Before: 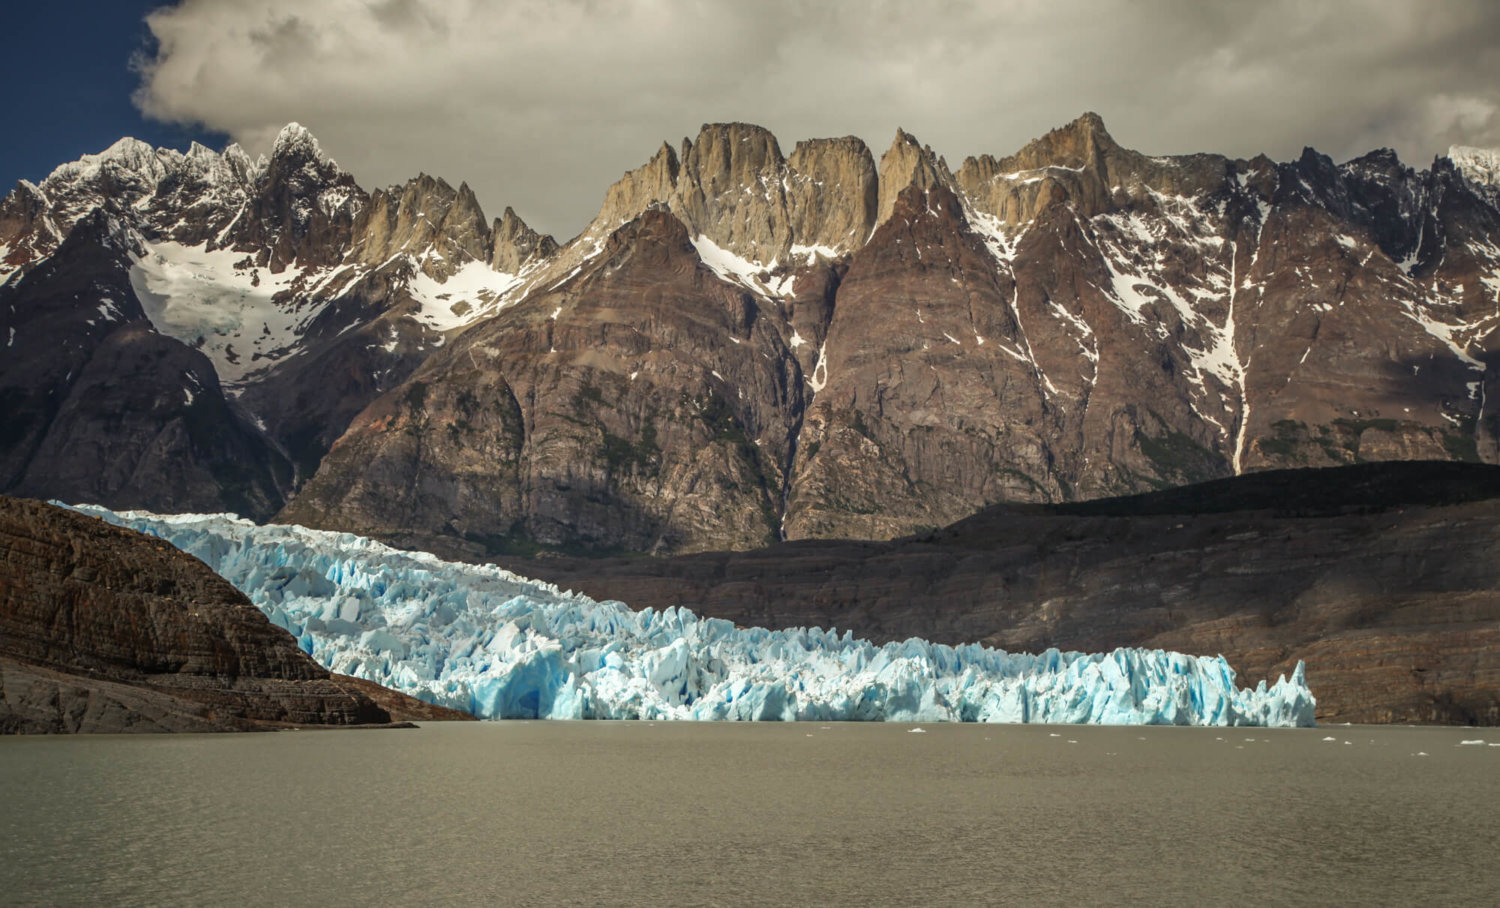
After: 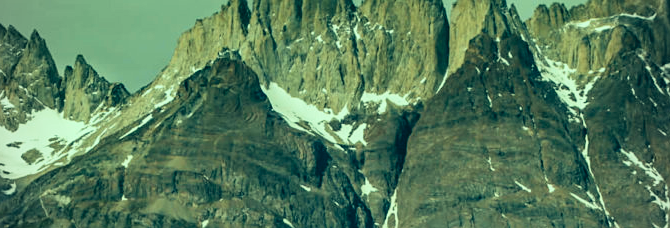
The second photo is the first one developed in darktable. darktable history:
filmic rgb: black relative exposure -8.07 EV, white relative exposure 3 EV, hardness 5.35, contrast 1.25
sharpen: radius 1.272, amount 0.305, threshold 0
velvia: on, module defaults
color correction: highlights a* -20.08, highlights b* 9.8, shadows a* -20.4, shadows b* -10.76
crop: left 28.64%, top 16.832%, right 26.637%, bottom 58.055%
vignetting: brightness -0.167
